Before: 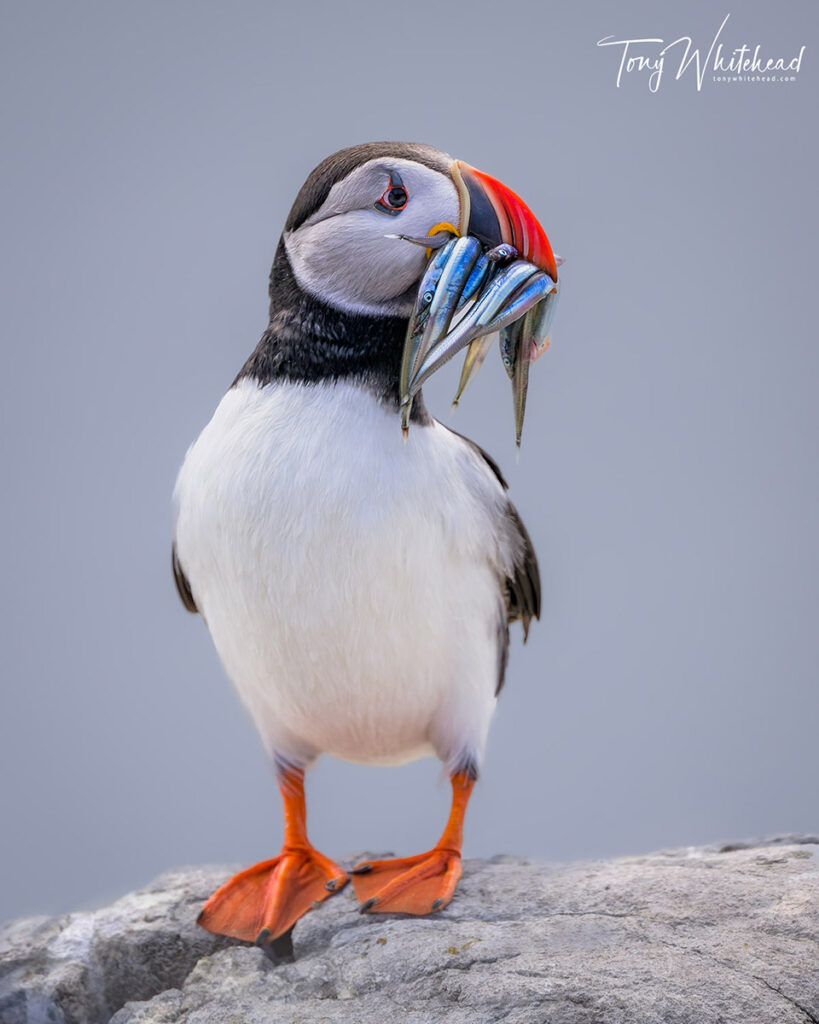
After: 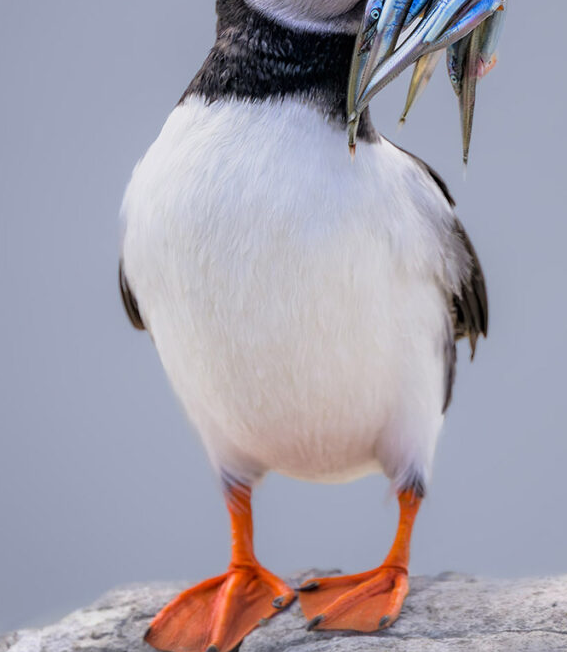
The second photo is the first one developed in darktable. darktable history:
crop: left 6.488%, top 27.668%, right 24.183%, bottom 8.656%
filmic rgb: black relative exposure -16 EV, white relative exposure 2.93 EV, hardness 10.04, color science v6 (2022)
